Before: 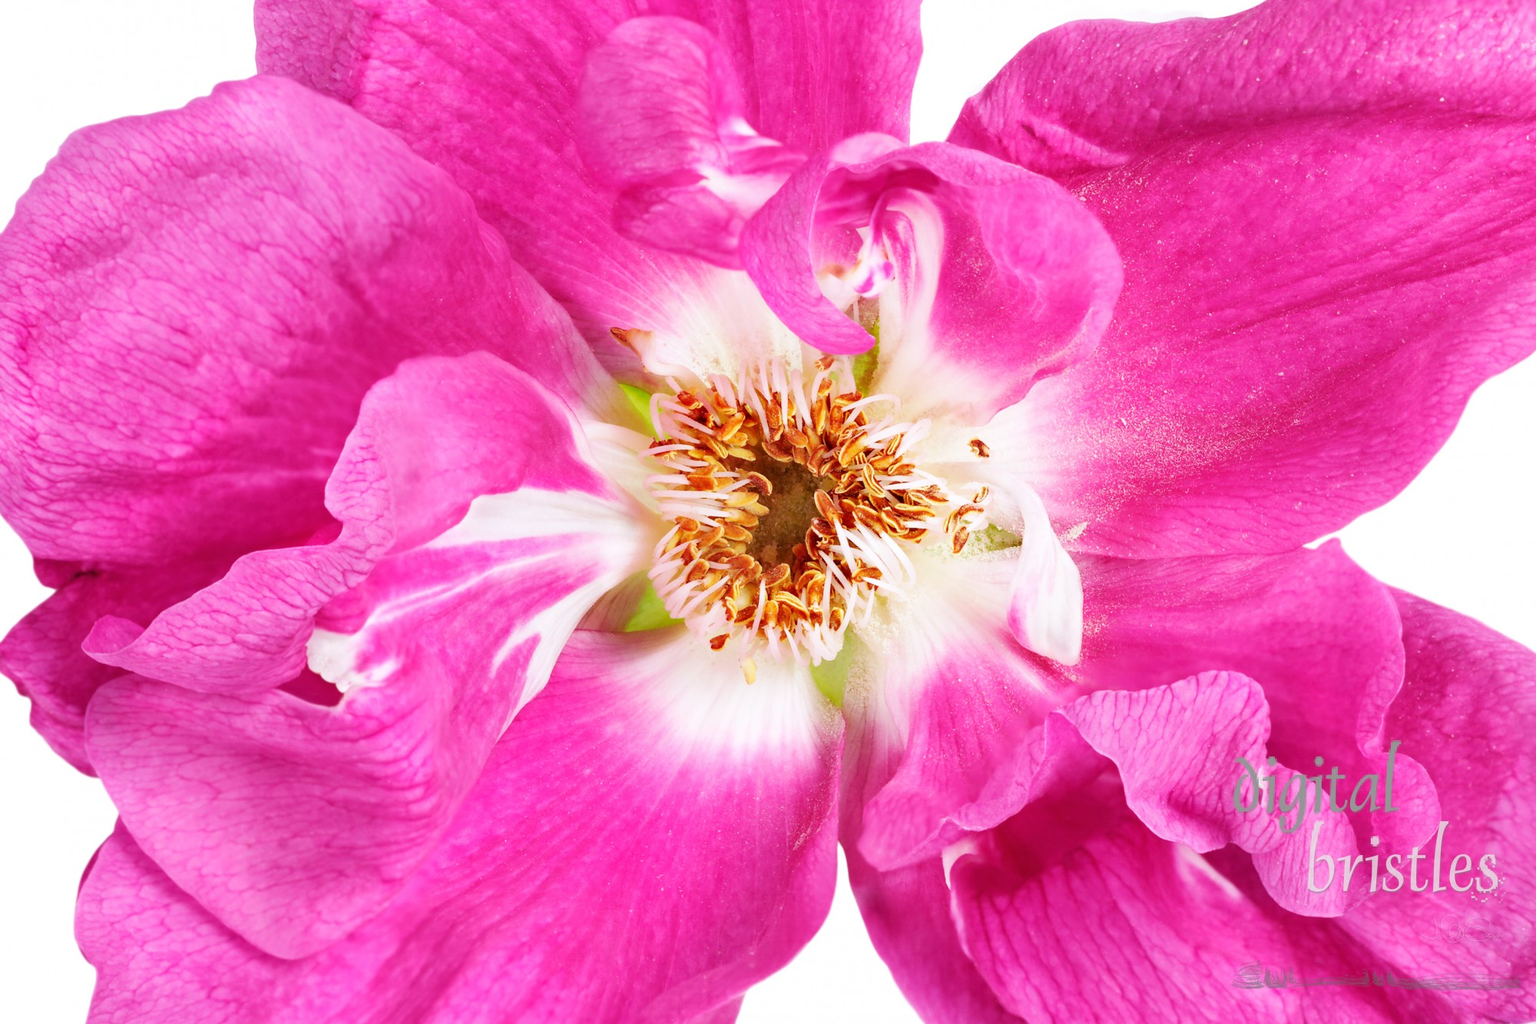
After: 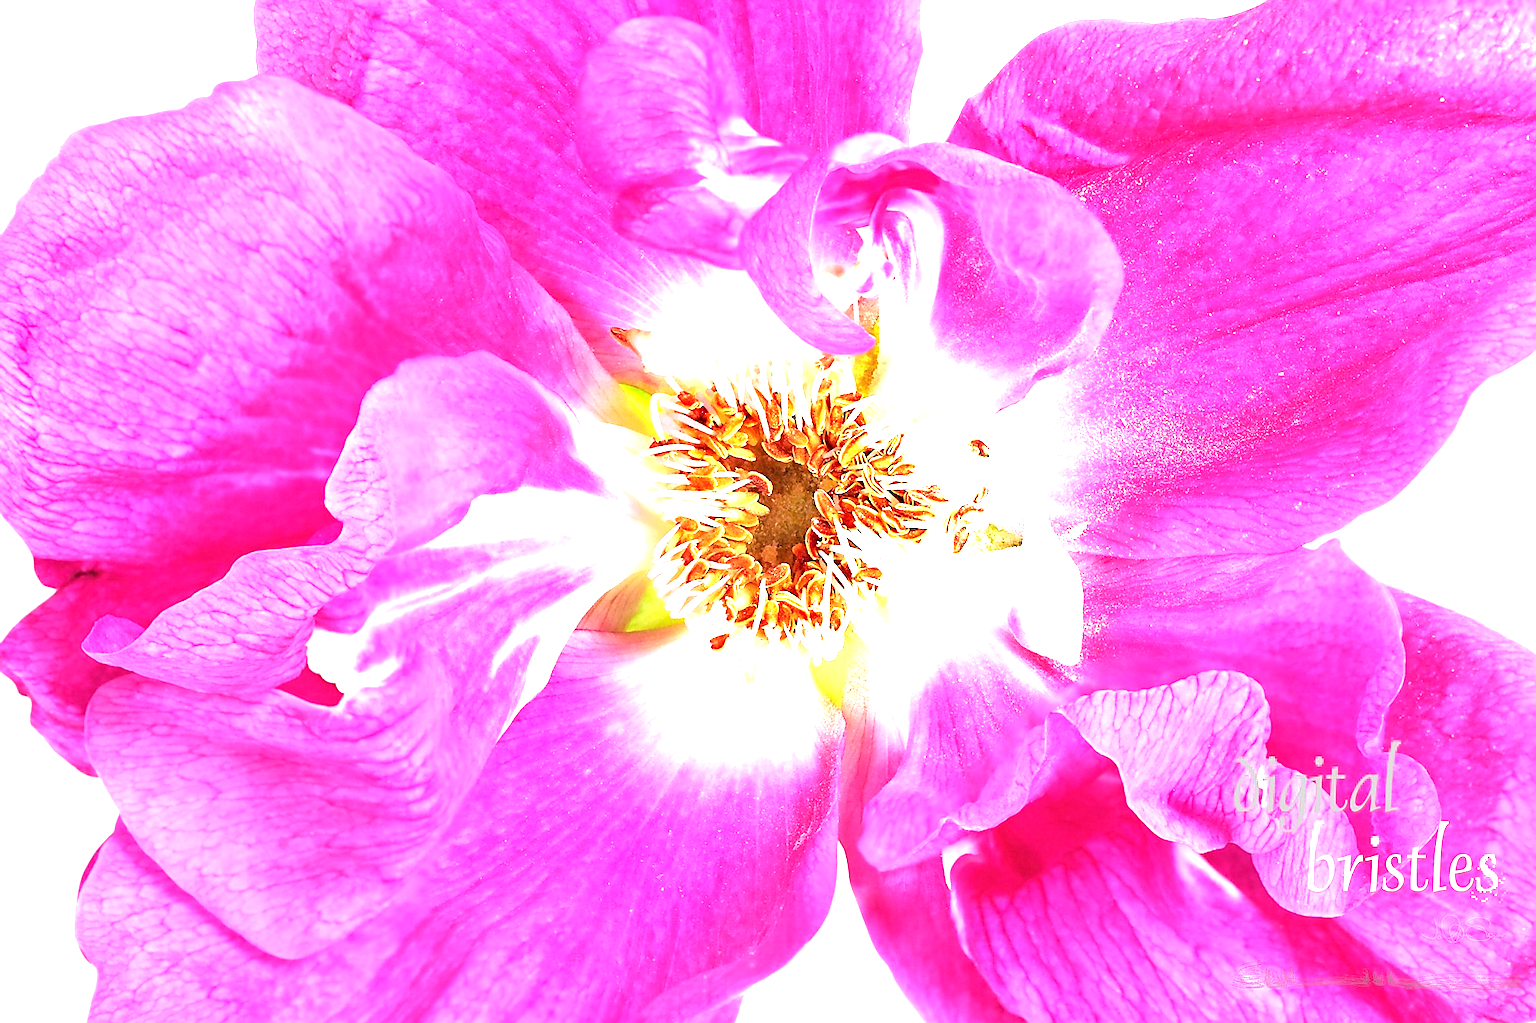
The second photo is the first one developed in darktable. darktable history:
sharpen: radius 1.386, amount 1.266, threshold 0.833
exposure: black level correction 0, exposure 1.294 EV, compensate exposure bias true, compensate highlight preservation false
